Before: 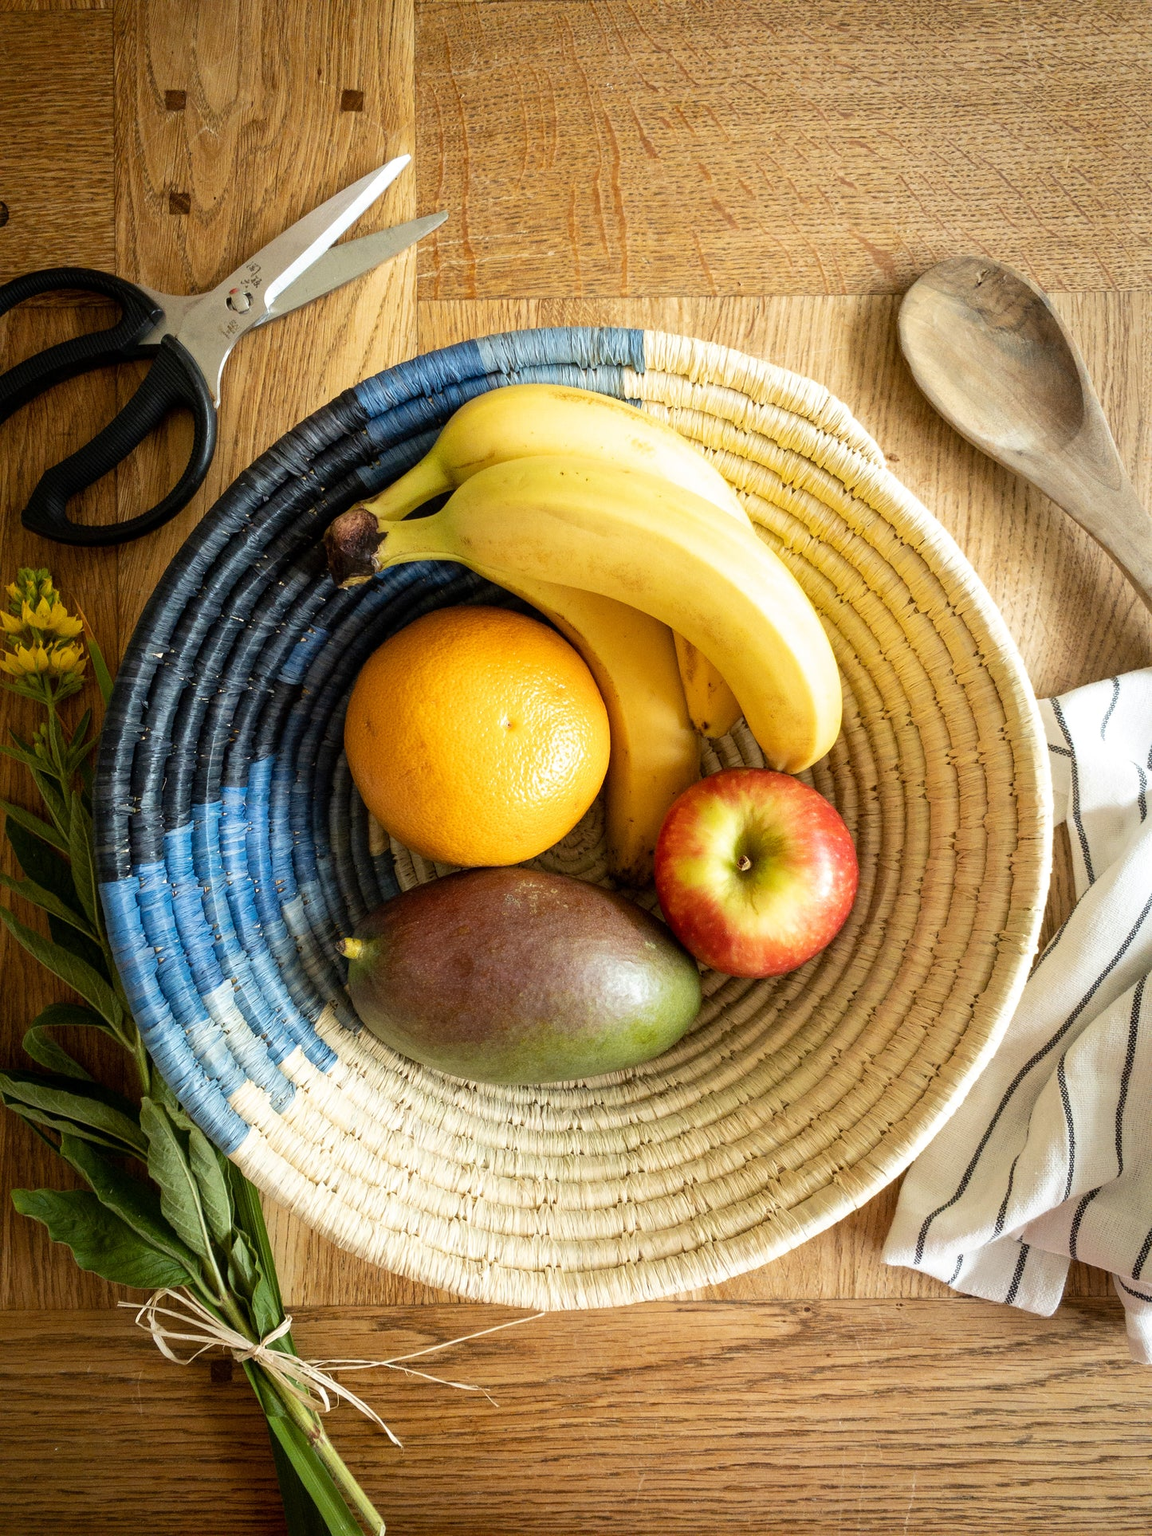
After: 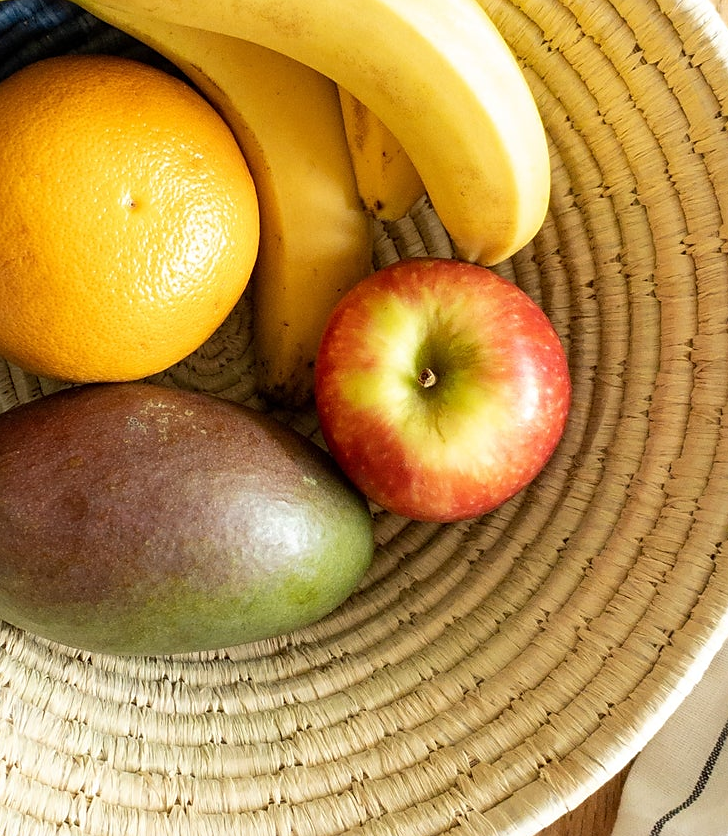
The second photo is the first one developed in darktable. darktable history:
sharpen: radius 1.883, amount 0.415, threshold 1.681
crop: left 35.035%, top 36.609%, right 14.578%, bottom 19.964%
